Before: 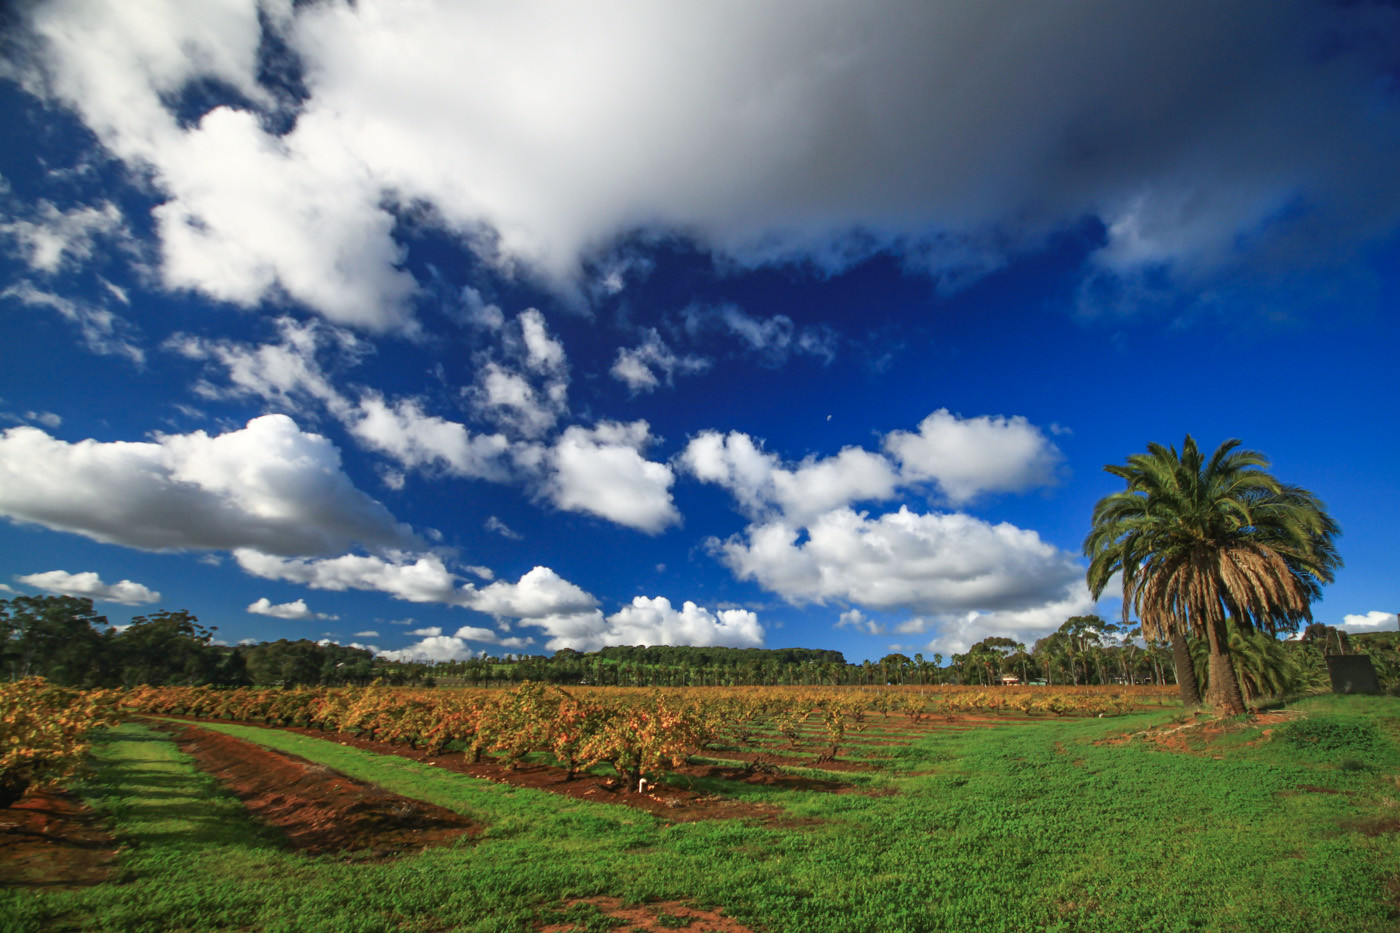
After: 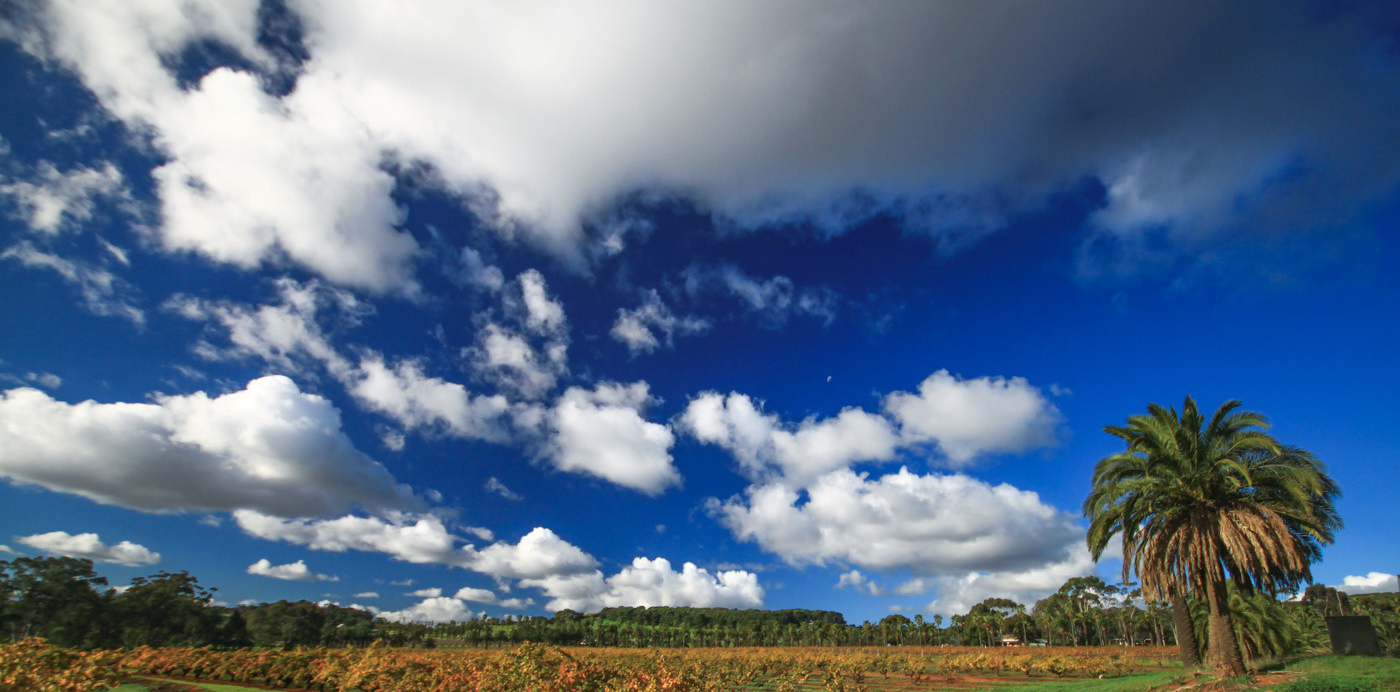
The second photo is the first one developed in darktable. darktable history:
crop: top 4.274%, bottom 21.486%
